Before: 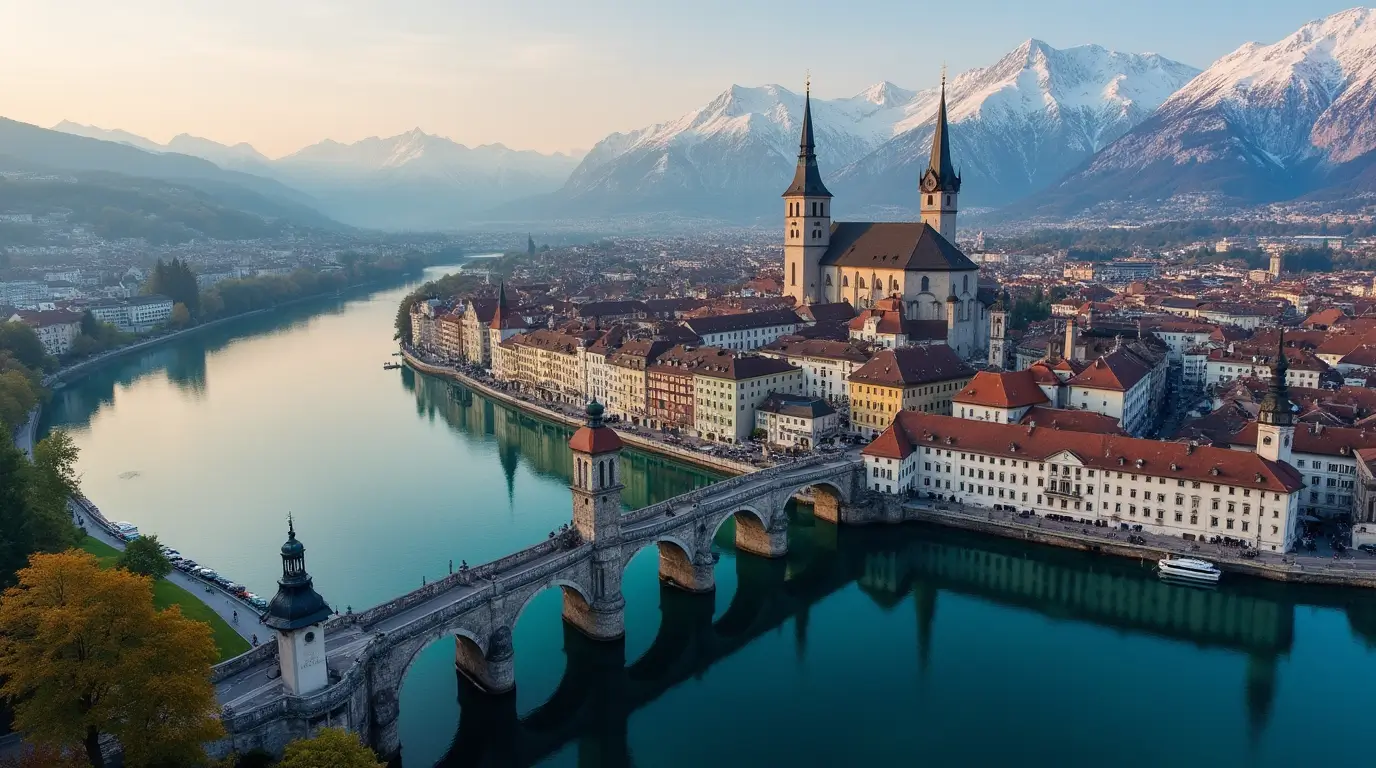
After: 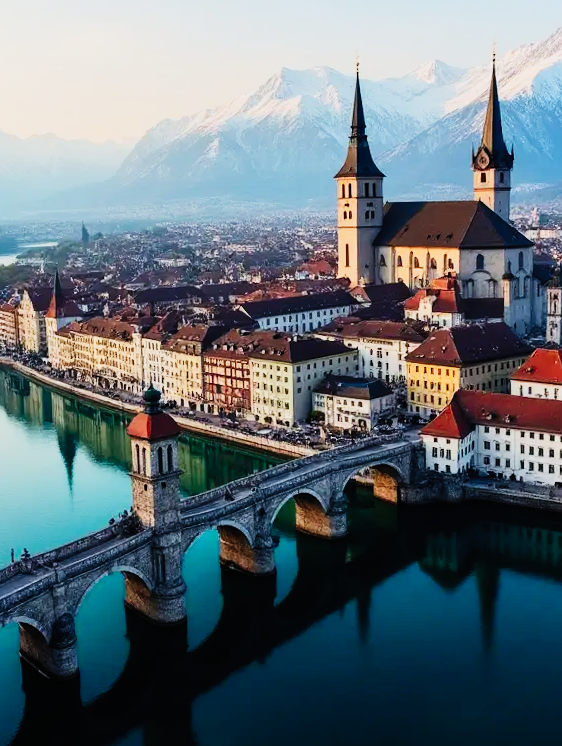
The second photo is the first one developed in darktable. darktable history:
contrast brightness saturation: contrast 0.2, brightness 0.16, saturation 0.22
crop: left 31.229%, right 27.105%
sigmoid: contrast 1.81, skew -0.21, preserve hue 0%, red attenuation 0.1, red rotation 0.035, green attenuation 0.1, green rotation -0.017, blue attenuation 0.15, blue rotation -0.052, base primaries Rec2020
rotate and perspective: rotation -1.32°, lens shift (horizontal) -0.031, crop left 0.015, crop right 0.985, crop top 0.047, crop bottom 0.982
